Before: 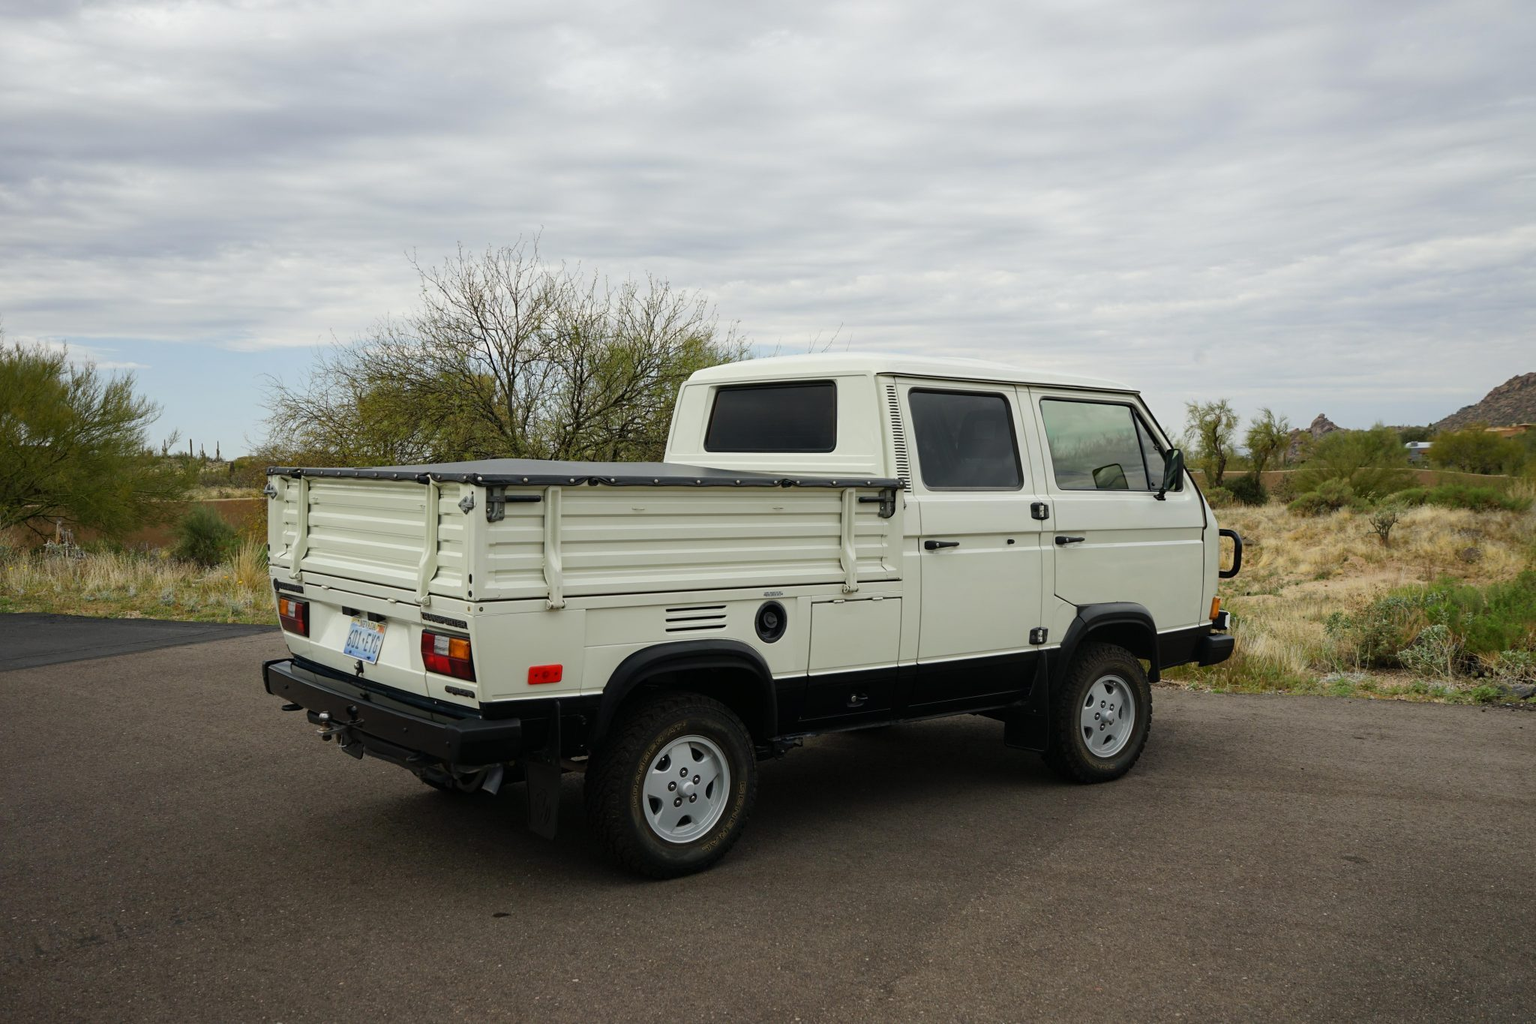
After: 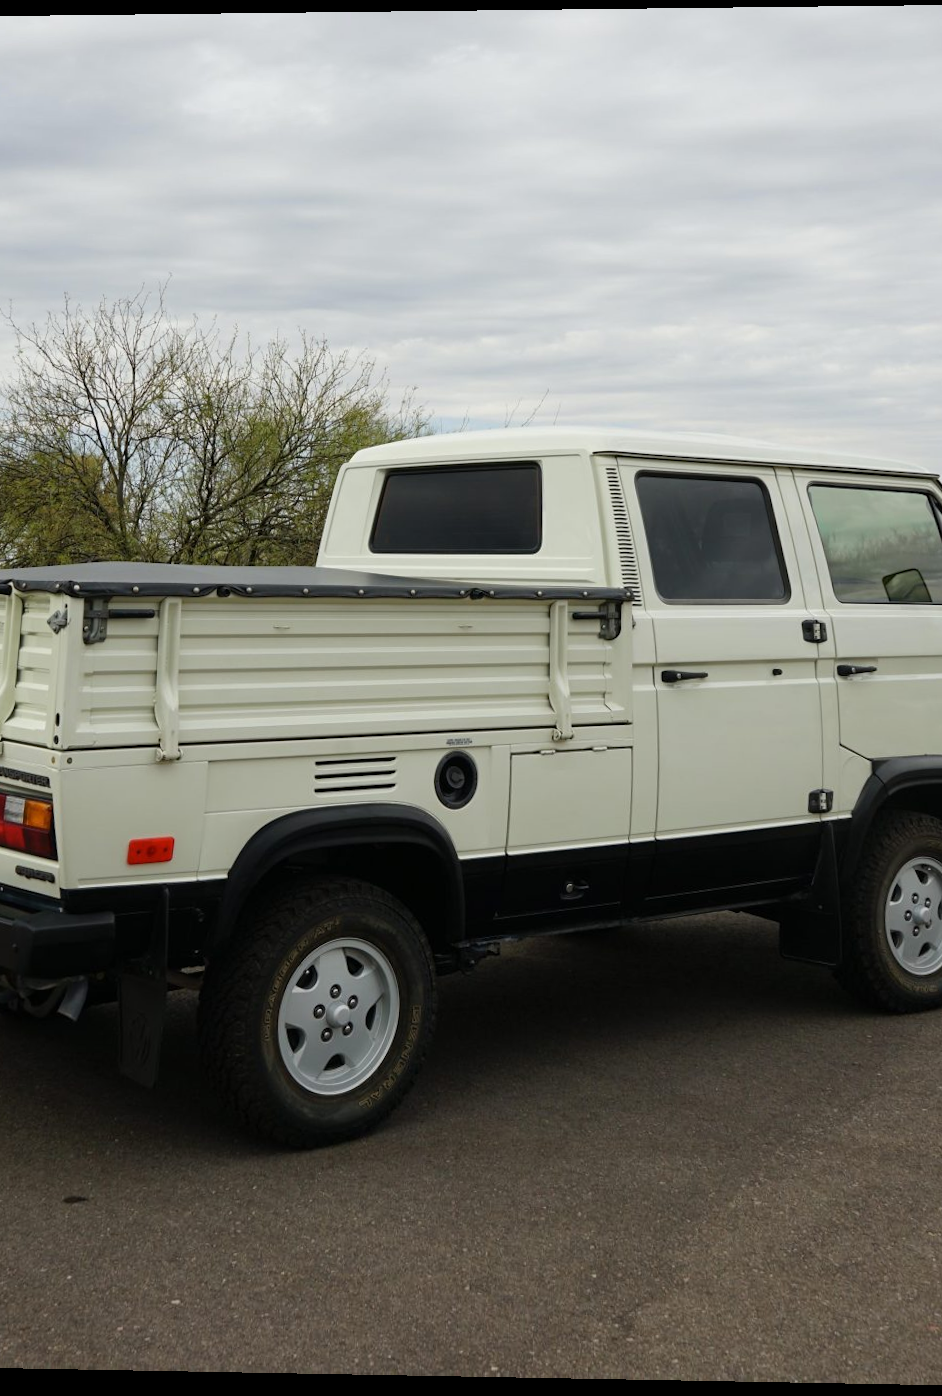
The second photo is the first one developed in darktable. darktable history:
crop: left 28.583%, right 29.231%
color contrast: green-magenta contrast 0.96
rotate and perspective: rotation 0.128°, lens shift (vertical) -0.181, lens shift (horizontal) -0.044, shear 0.001, automatic cropping off
